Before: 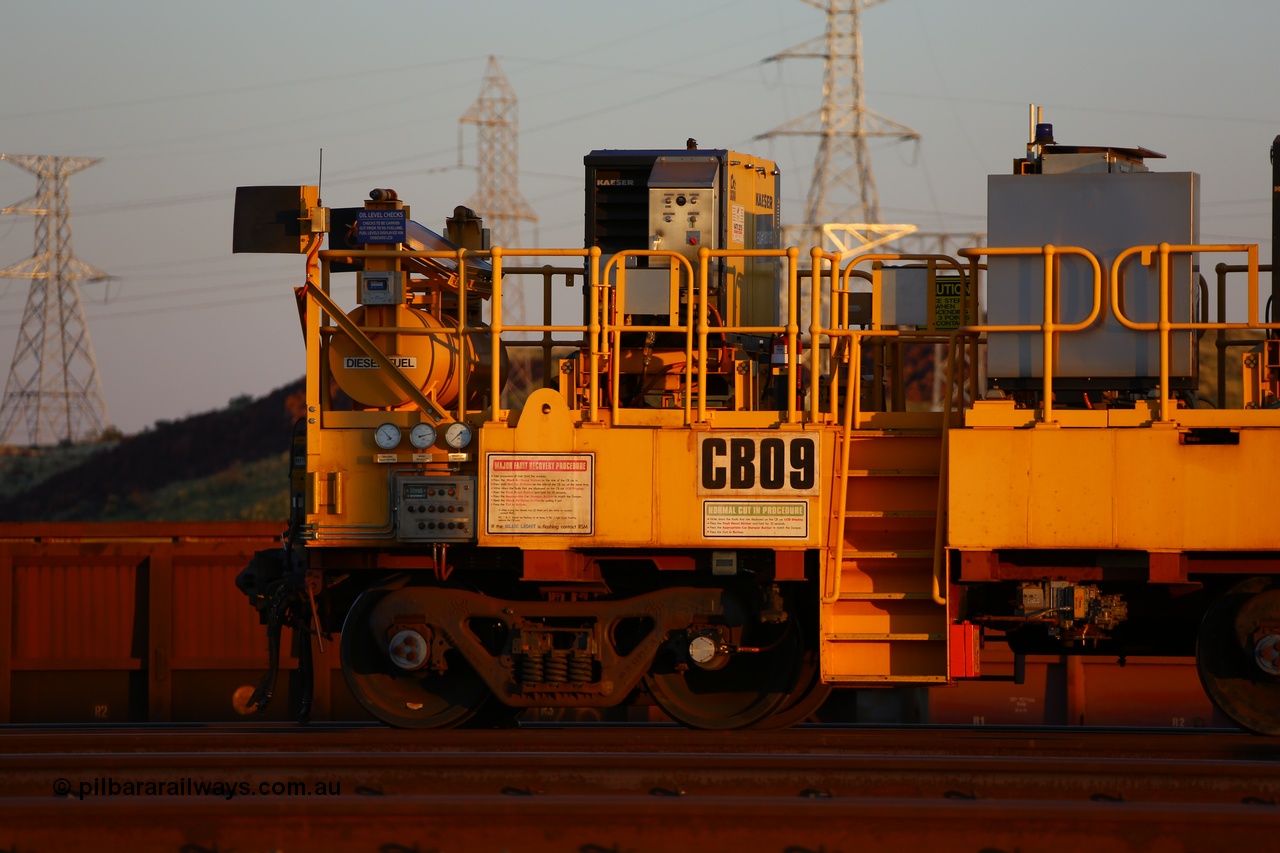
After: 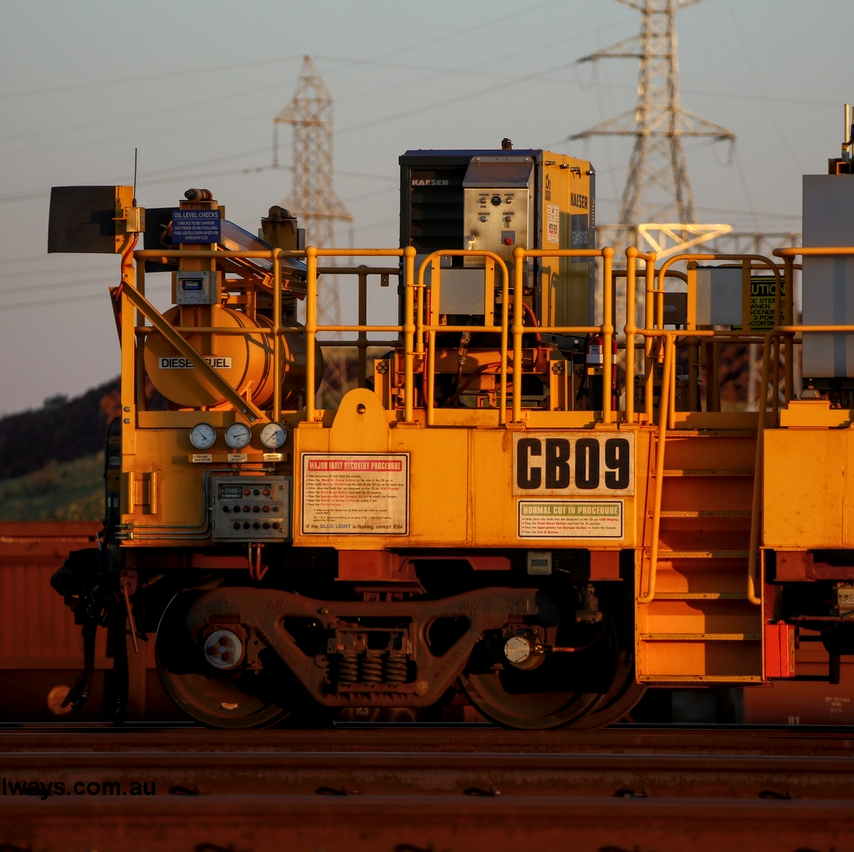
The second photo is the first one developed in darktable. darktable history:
tone equalizer: on, module defaults
crop and rotate: left 14.47%, right 18.737%
local contrast: highlights 91%, shadows 84%, detail 160%, midtone range 0.2
